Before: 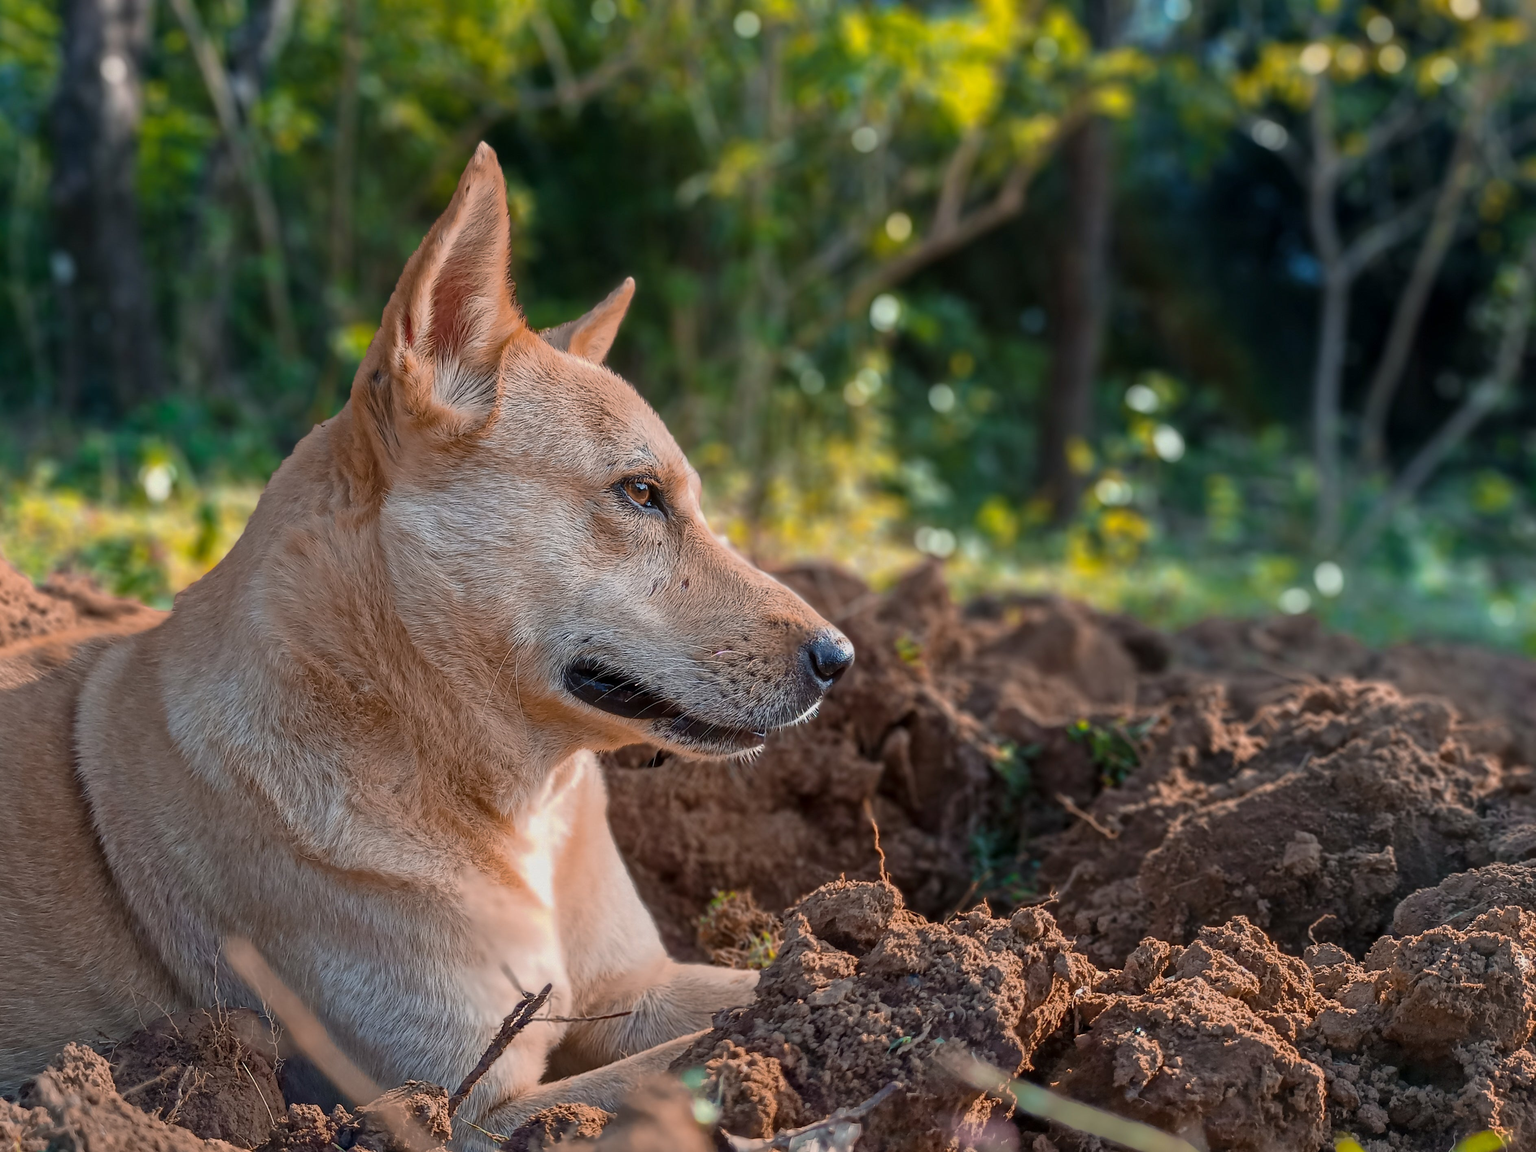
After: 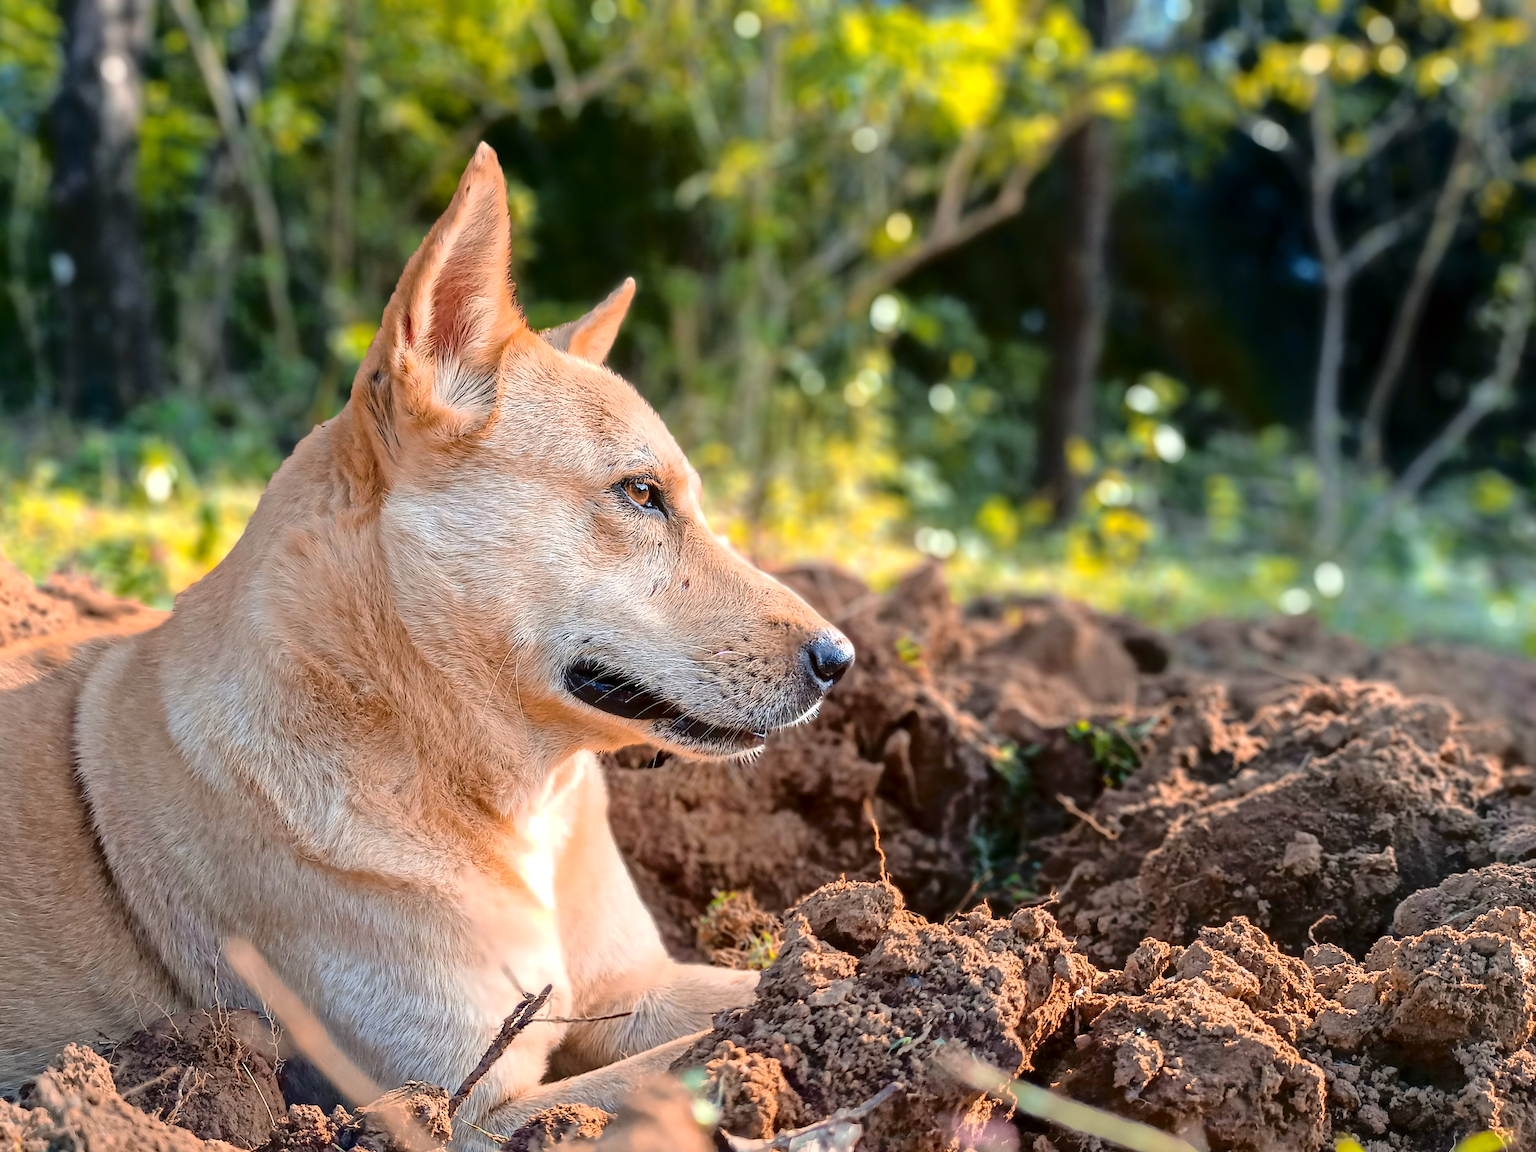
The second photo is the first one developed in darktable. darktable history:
tone equalizer: -8 EV -0.756 EV, -7 EV -0.674 EV, -6 EV -0.62 EV, -5 EV -0.404 EV, -3 EV 0.386 EV, -2 EV 0.6 EV, -1 EV 0.701 EV, +0 EV 0.769 EV, smoothing diameter 24.78%, edges refinement/feathering 6.08, preserve details guided filter
tone curve: curves: ch0 [(0, 0) (0.058, 0.039) (0.168, 0.123) (0.282, 0.327) (0.45, 0.534) (0.676, 0.751) (0.89, 0.919) (1, 1)]; ch1 [(0, 0) (0.094, 0.081) (0.285, 0.299) (0.385, 0.403) (0.447, 0.455) (0.495, 0.496) (0.544, 0.552) (0.589, 0.612) (0.722, 0.728) (1, 1)]; ch2 [(0, 0) (0.257, 0.217) (0.43, 0.421) (0.498, 0.507) (0.531, 0.544) (0.56, 0.579) (0.625, 0.66) (1, 1)], color space Lab, independent channels, preserve colors none
